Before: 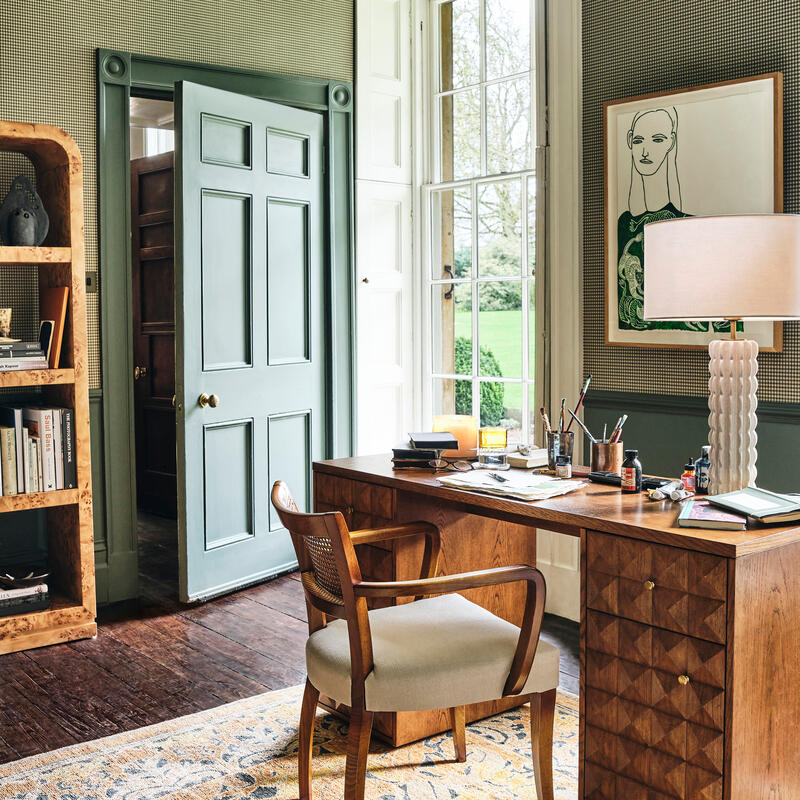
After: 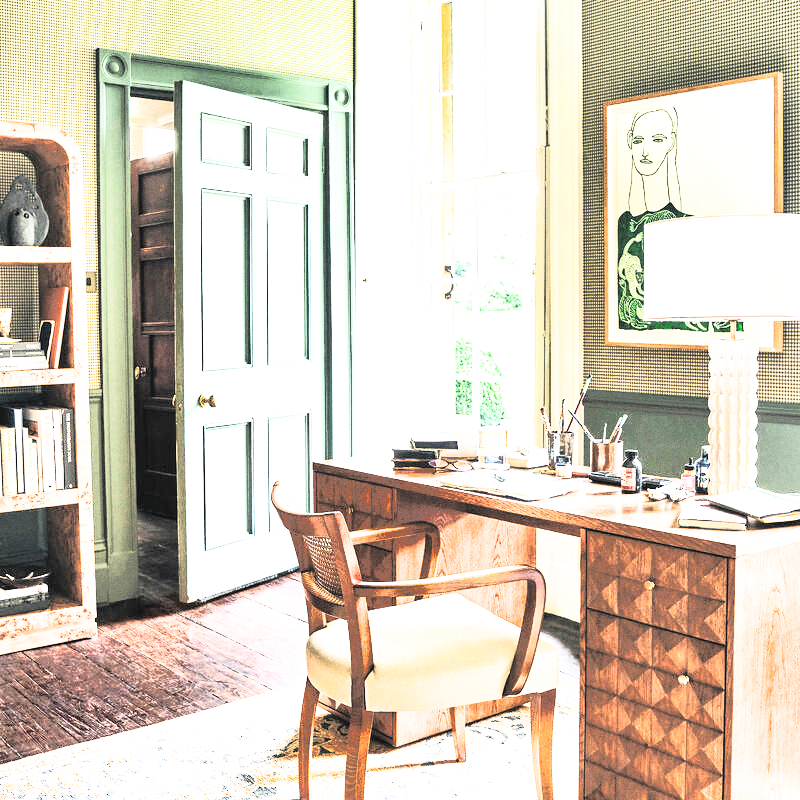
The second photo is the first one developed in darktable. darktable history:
exposure: black level correction 0, exposure 2 EV, compensate highlight preservation false
grain: coarseness 0.09 ISO
contrast brightness saturation: contrast 0.43, brightness 0.56, saturation -0.19
filmic rgb: black relative exposure -5 EV, white relative exposure 3.5 EV, hardness 3.19, contrast 1.2, highlights saturation mix -50%
shadows and highlights: shadows 40, highlights -60
